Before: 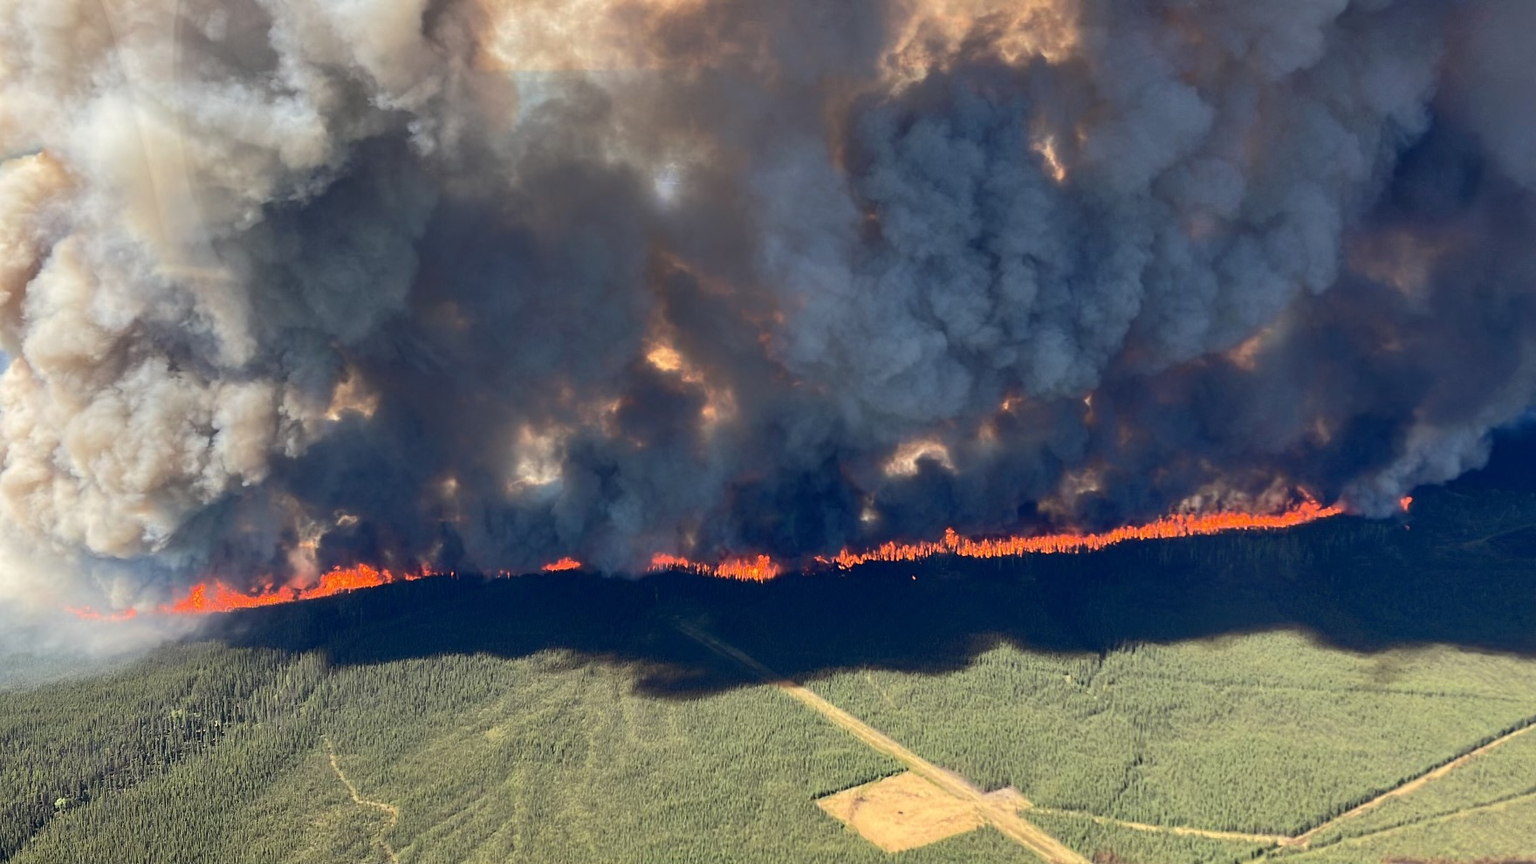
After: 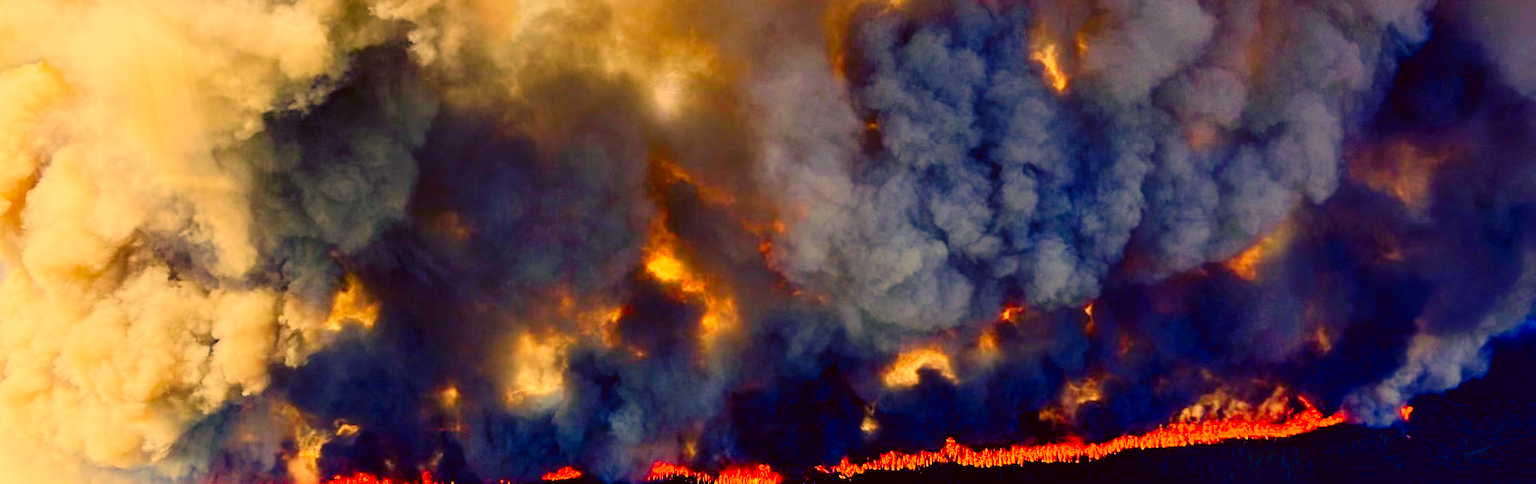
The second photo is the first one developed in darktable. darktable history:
color correction: highlights a* 10.44, highlights b* 30.04, shadows a* 2.73, shadows b* 17.51, saturation 1.72
exposure: exposure 0.2 EV, compensate highlight preservation false
tone curve: curves: ch0 [(0, 0) (0.003, 0) (0.011, 0.002) (0.025, 0.004) (0.044, 0.007) (0.069, 0.015) (0.1, 0.025) (0.136, 0.04) (0.177, 0.09) (0.224, 0.152) (0.277, 0.239) (0.335, 0.335) (0.399, 0.43) (0.468, 0.524) (0.543, 0.621) (0.623, 0.712) (0.709, 0.789) (0.801, 0.871) (0.898, 0.951) (1, 1)], preserve colors none
sigmoid: contrast 1.6, skew -0.2, preserve hue 0%, red attenuation 0.1, red rotation 0.035, green attenuation 0.1, green rotation -0.017, blue attenuation 0.15, blue rotation -0.052, base primaries Rec2020
crop and rotate: top 10.605%, bottom 33.274%
